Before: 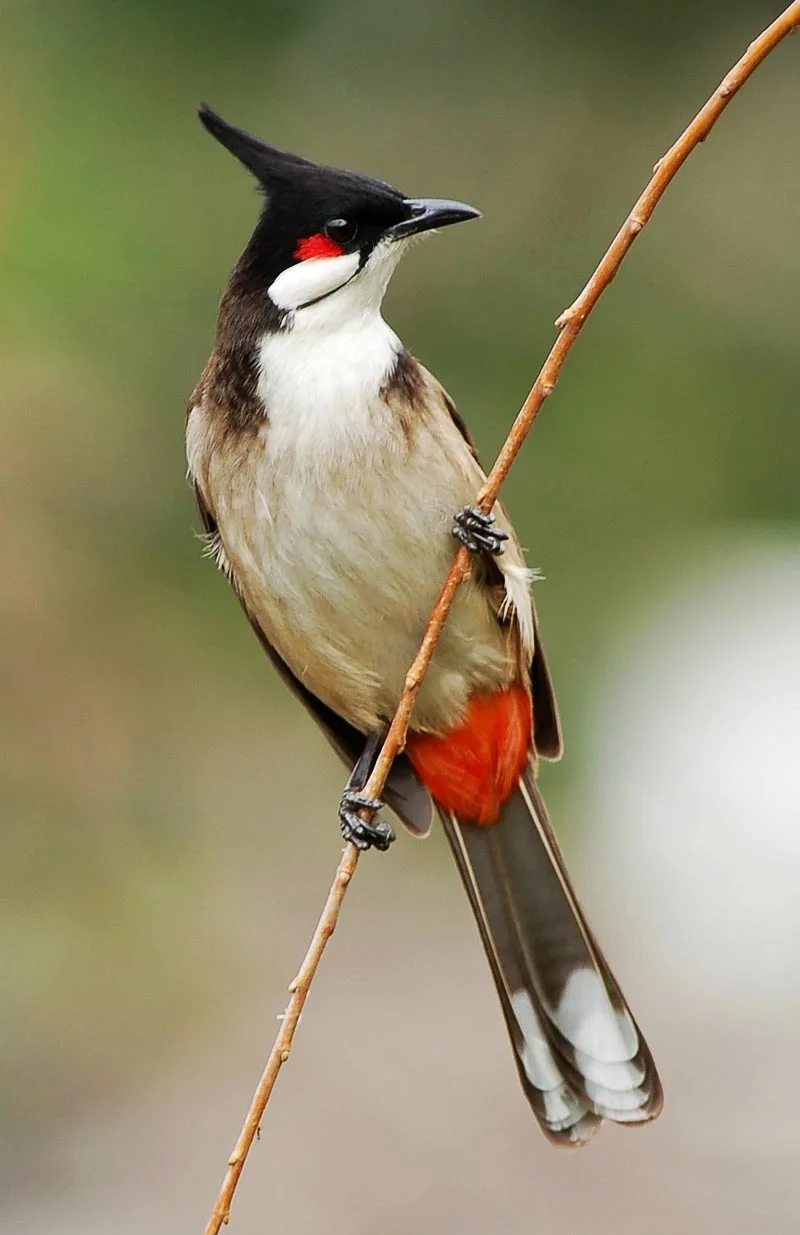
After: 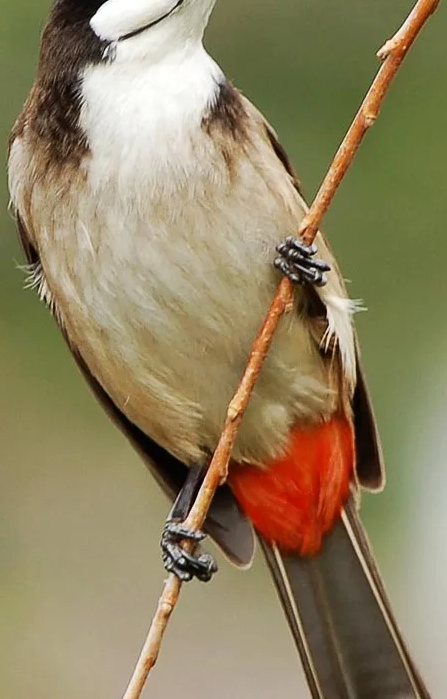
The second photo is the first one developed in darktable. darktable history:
crop and rotate: left 22.265%, top 21.805%, right 21.789%, bottom 21.558%
tone equalizer: luminance estimator HSV value / RGB max
